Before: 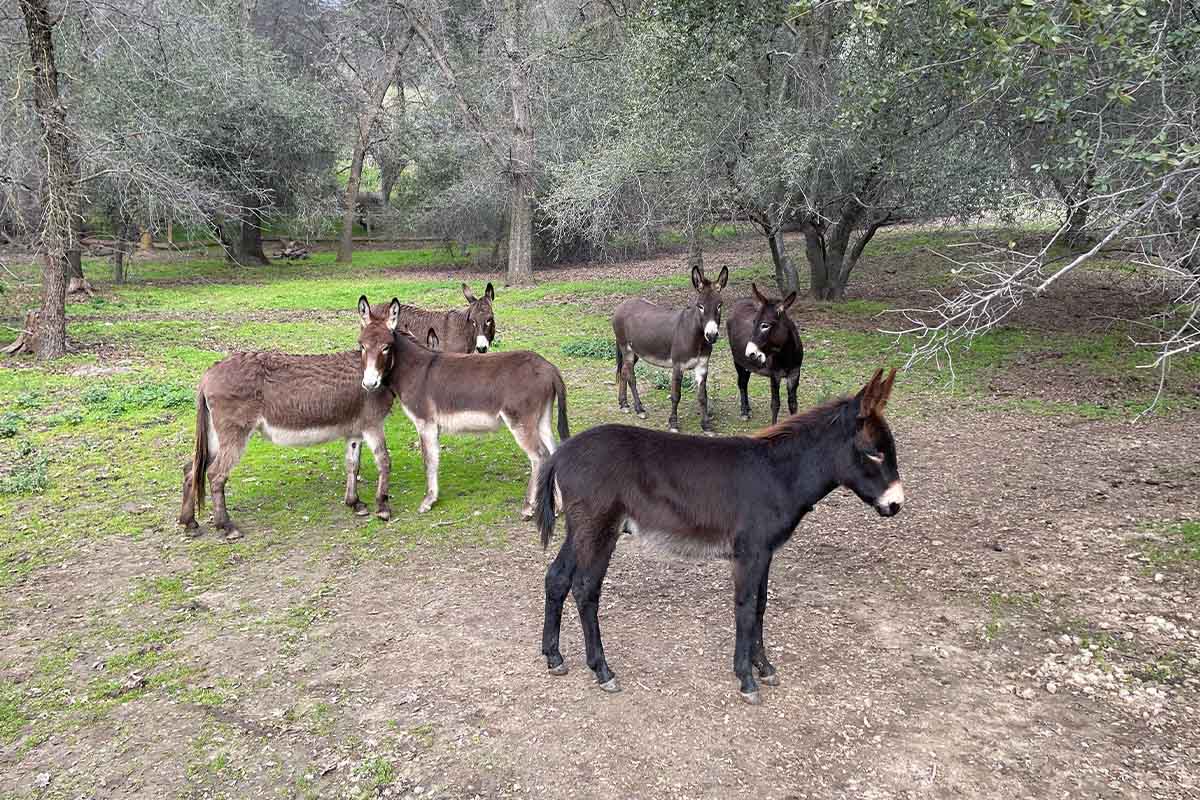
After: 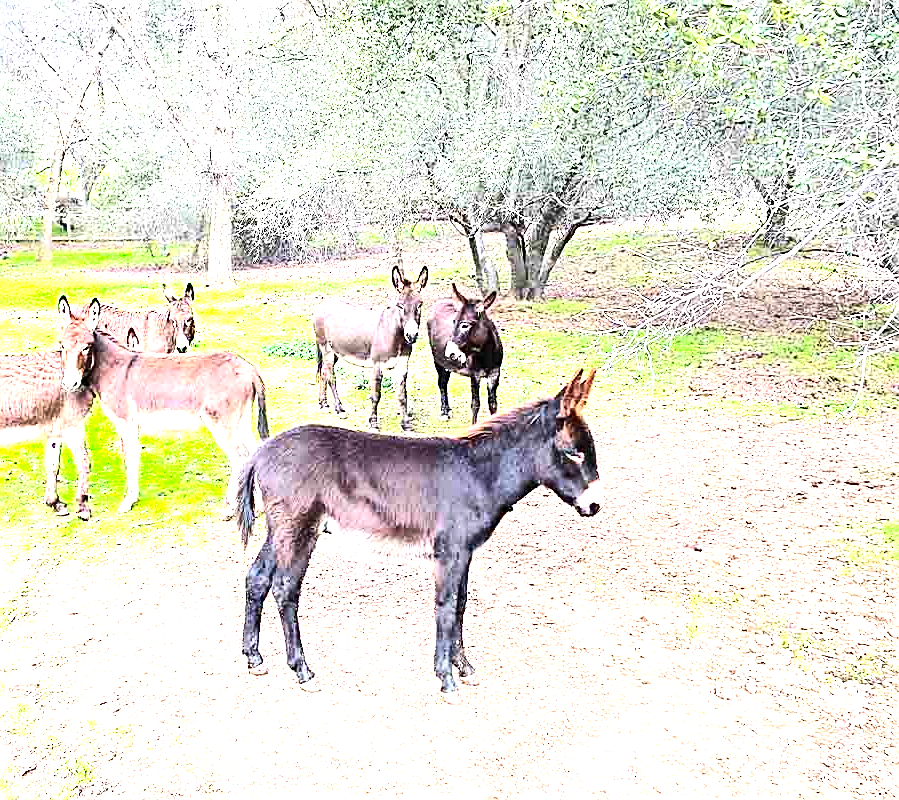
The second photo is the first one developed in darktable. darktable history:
crop and rotate: left 25.072%
exposure: exposure 1.992 EV, compensate highlight preservation false
contrast brightness saturation: contrast 0.201, brightness 0.156, saturation 0.224
sharpen: on, module defaults
tone equalizer: -8 EV -0.756 EV, -7 EV -0.7 EV, -6 EV -0.565 EV, -5 EV -0.372 EV, -3 EV 0.402 EV, -2 EV 0.6 EV, -1 EV 0.698 EV, +0 EV 0.736 EV, edges refinement/feathering 500, mask exposure compensation -1.57 EV, preserve details no
